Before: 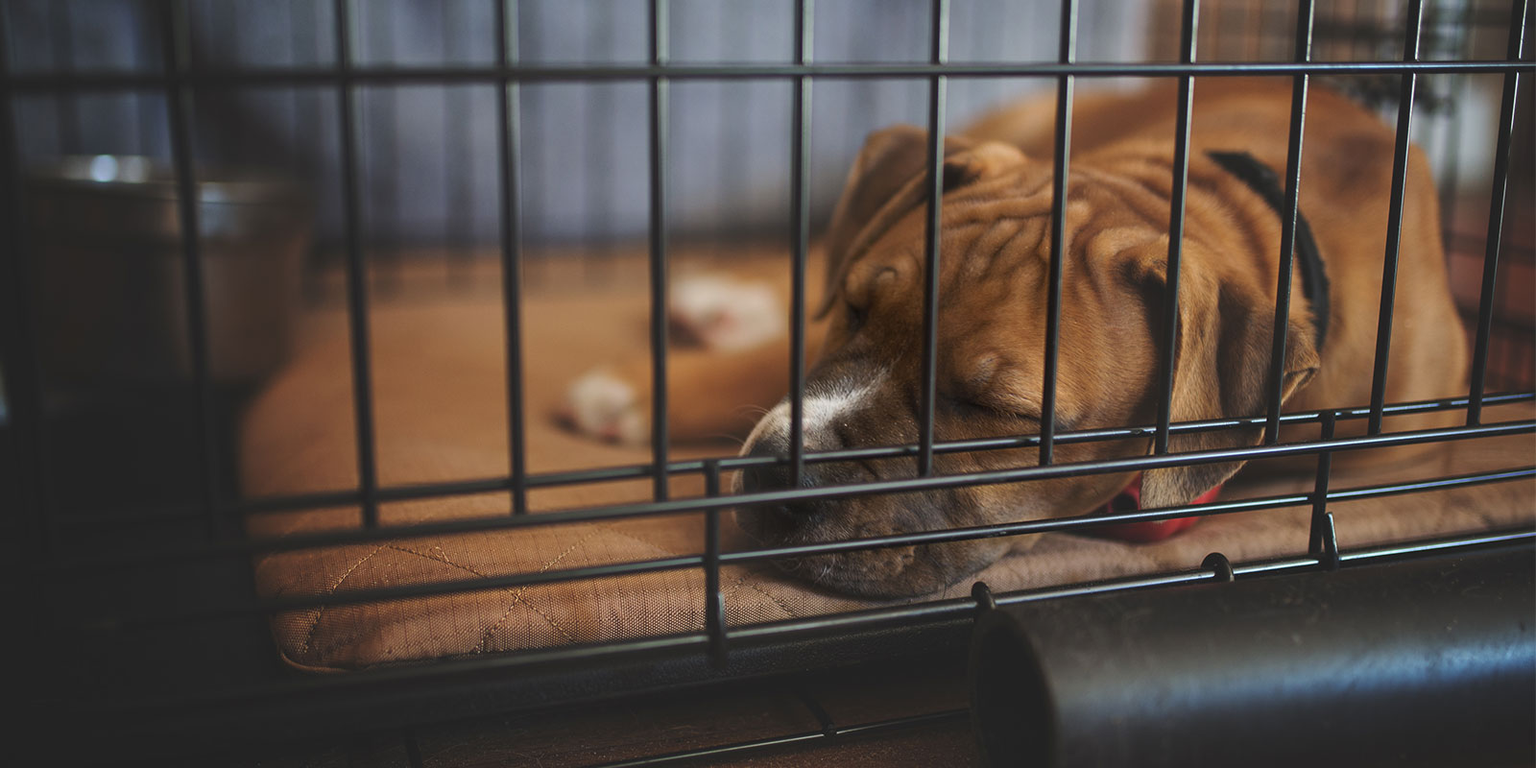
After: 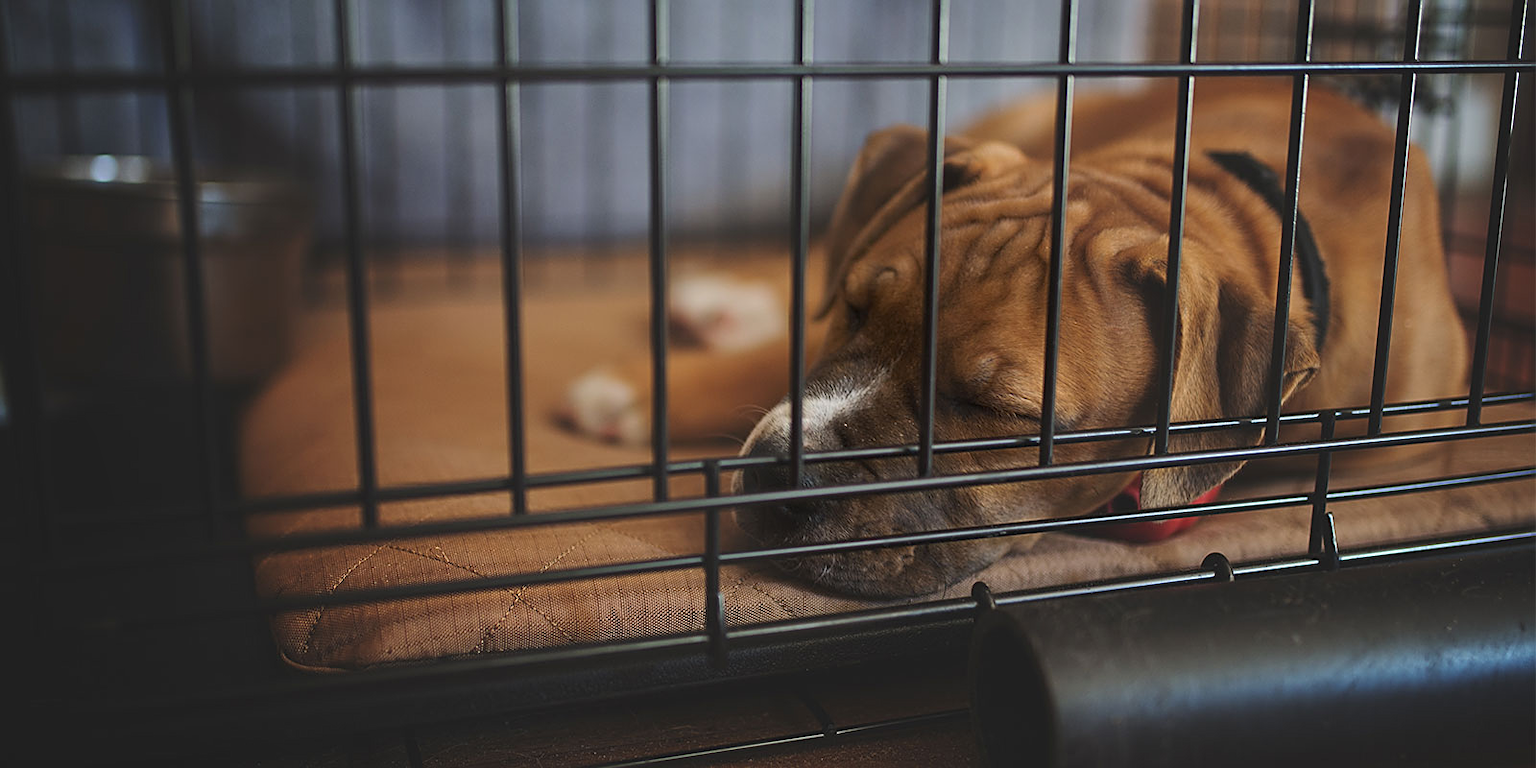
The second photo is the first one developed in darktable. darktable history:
sharpen: on, module defaults
shadows and highlights: shadows -20.15, white point adjustment -2.05, highlights -35.15
